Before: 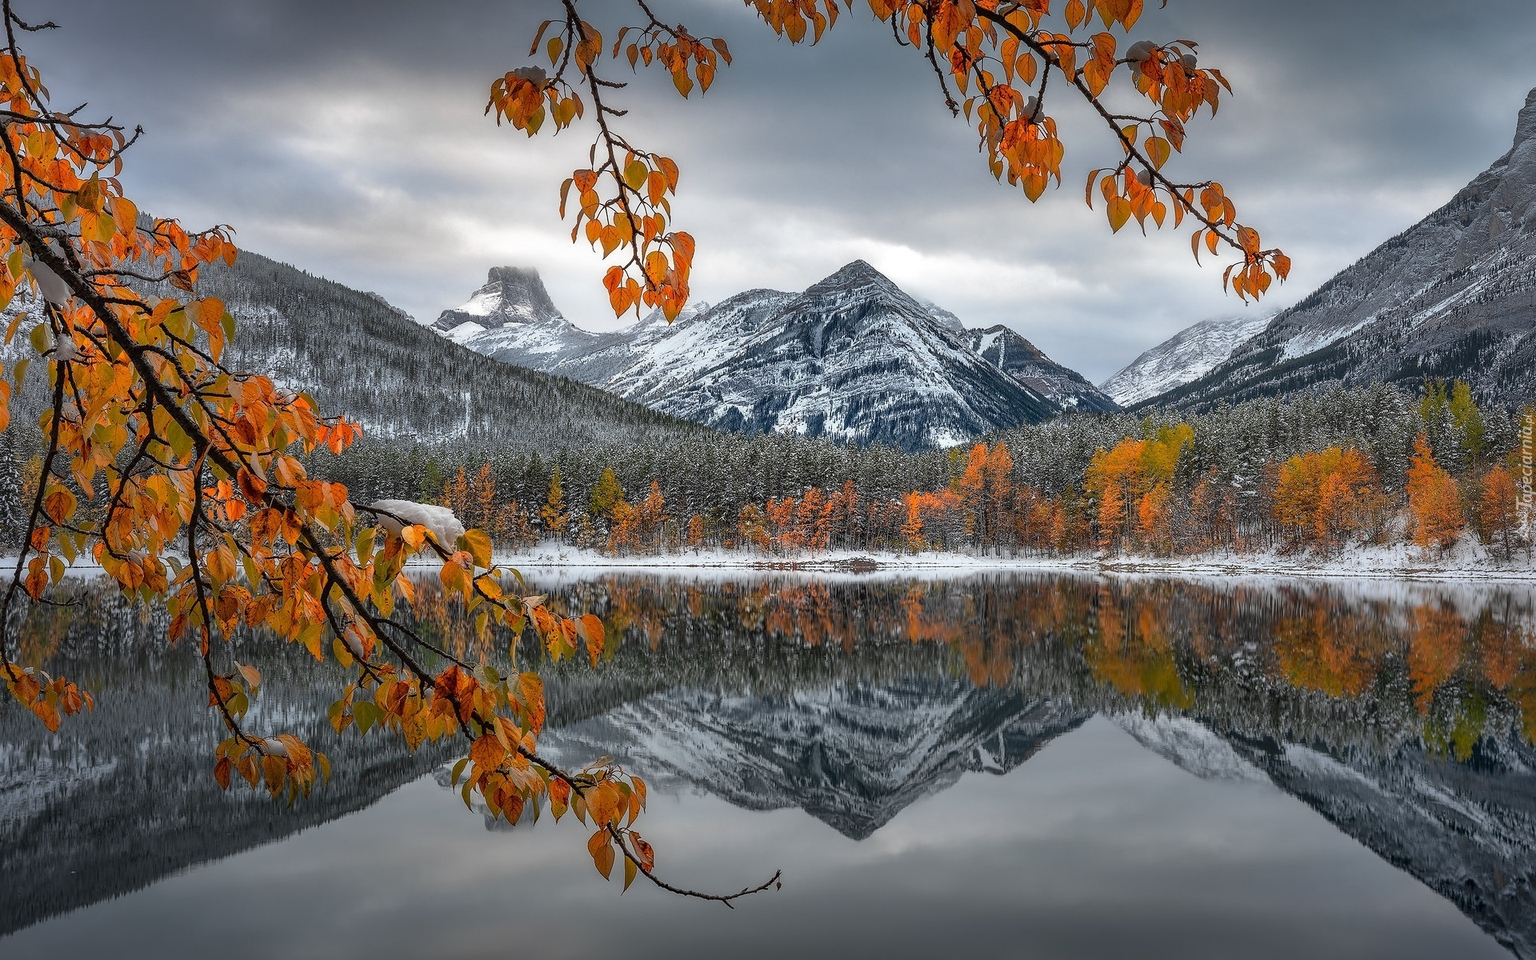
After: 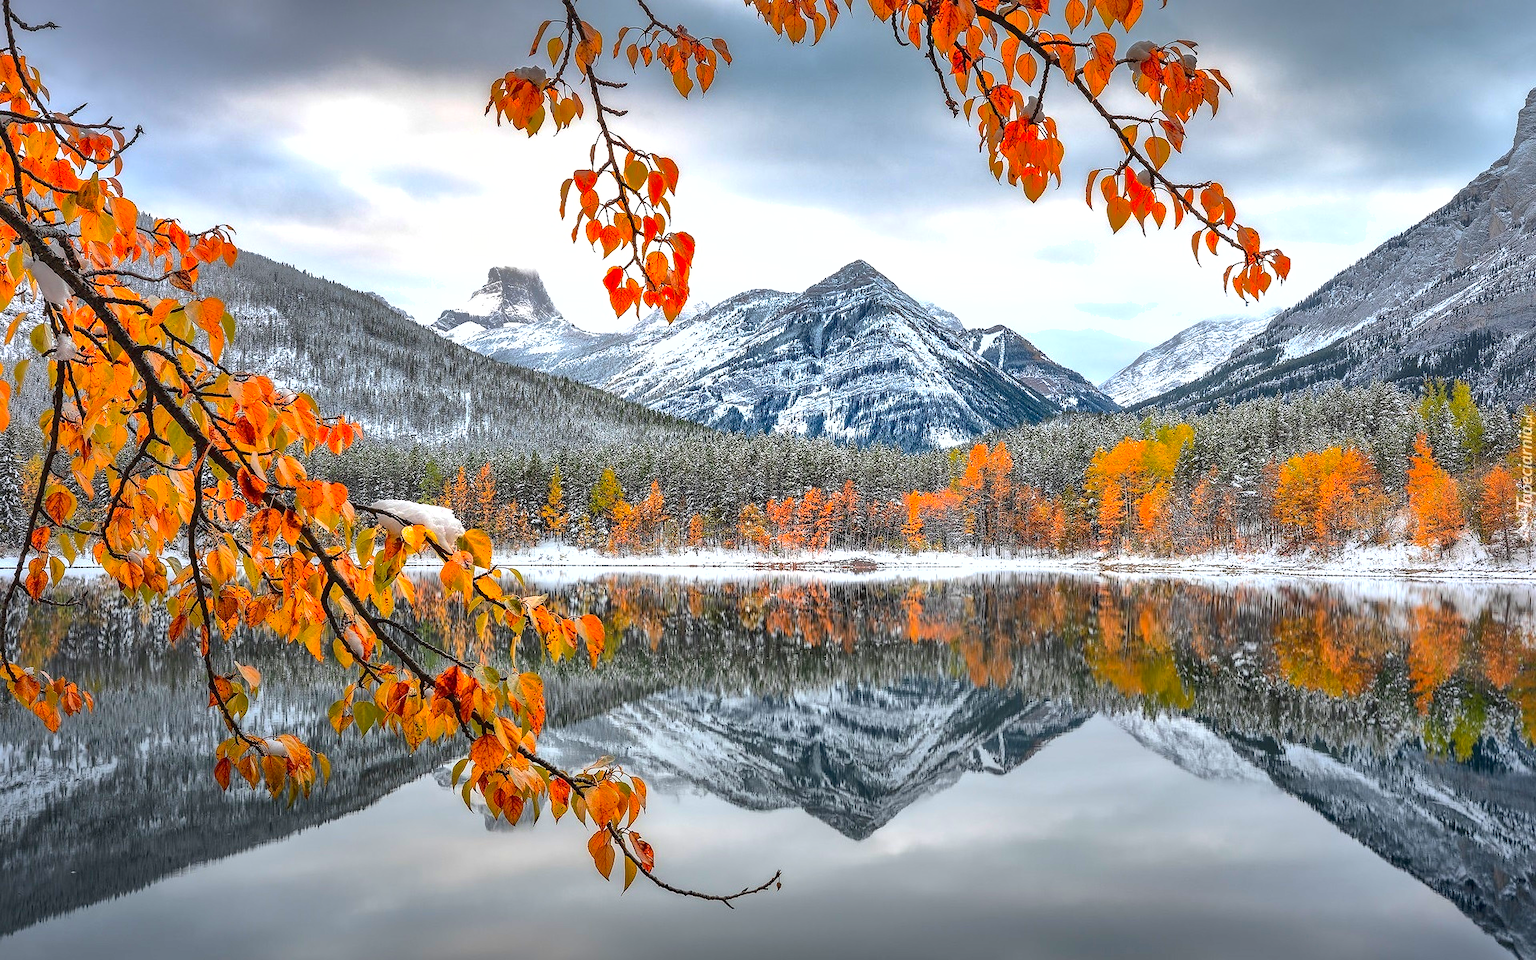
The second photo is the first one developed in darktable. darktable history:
shadows and highlights: shadows 39.32, highlights -59.93, highlights color adjustment 49.49%
contrast brightness saturation: contrast 0.233, brightness 0.096, saturation 0.291
exposure: black level correction 0, exposure 0.895 EV, compensate highlight preservation false
